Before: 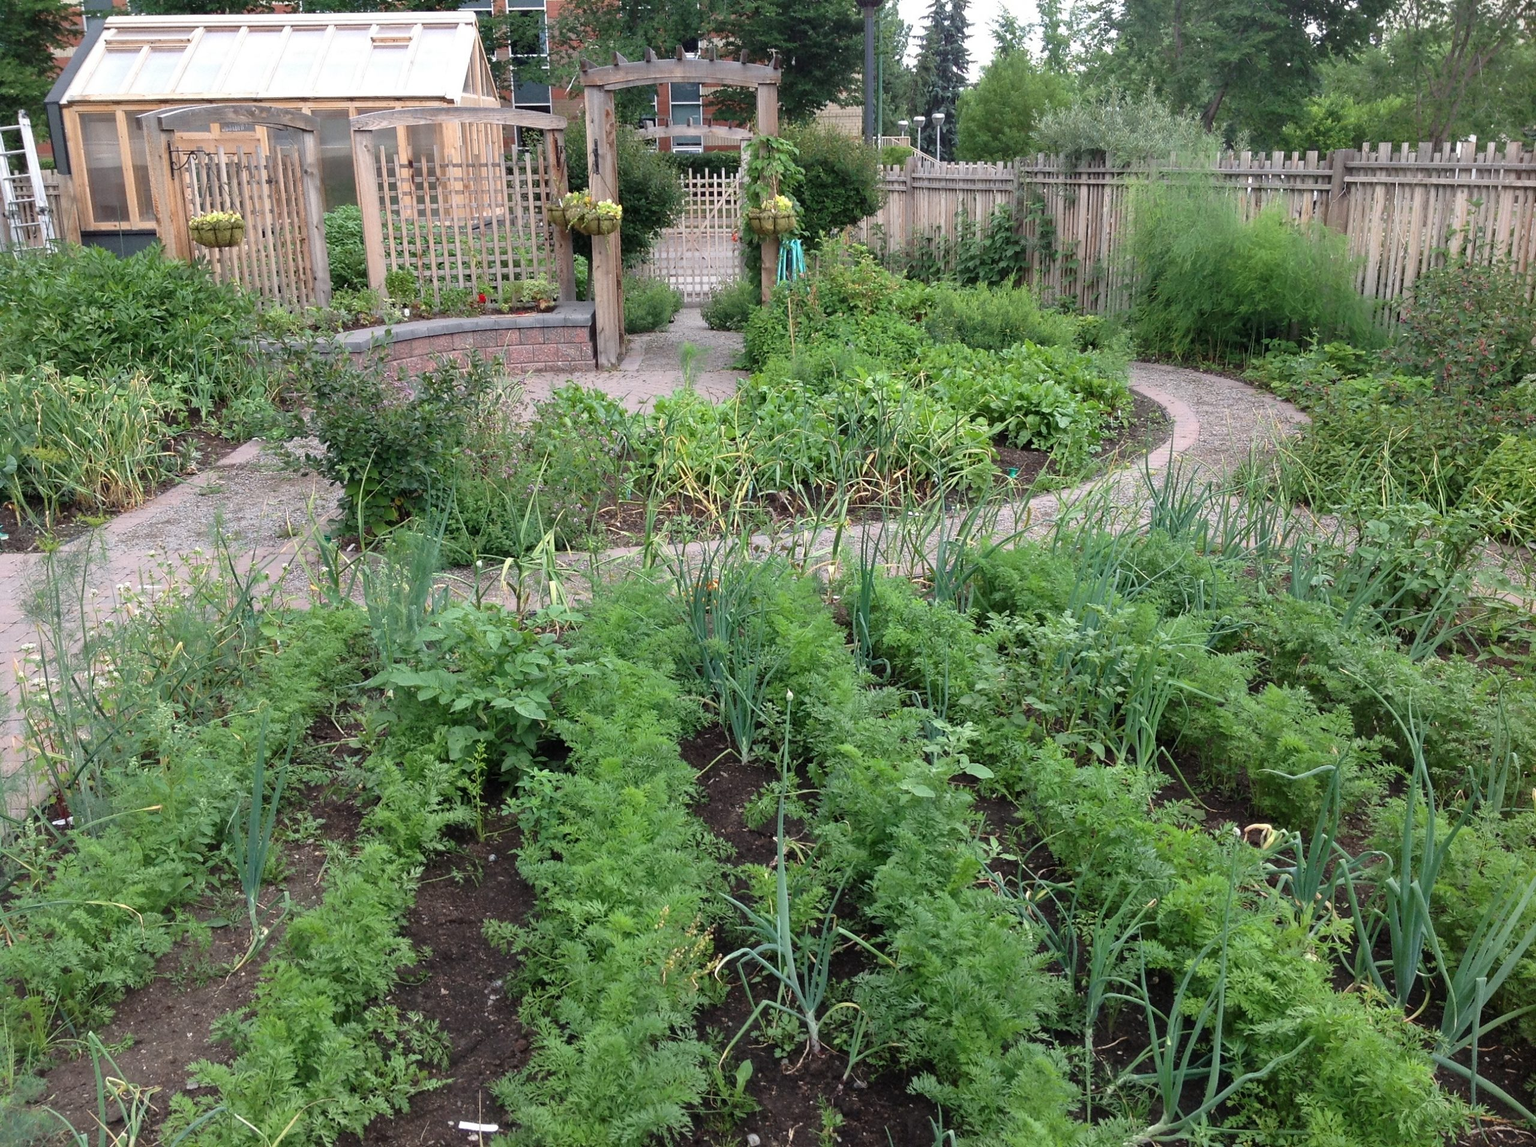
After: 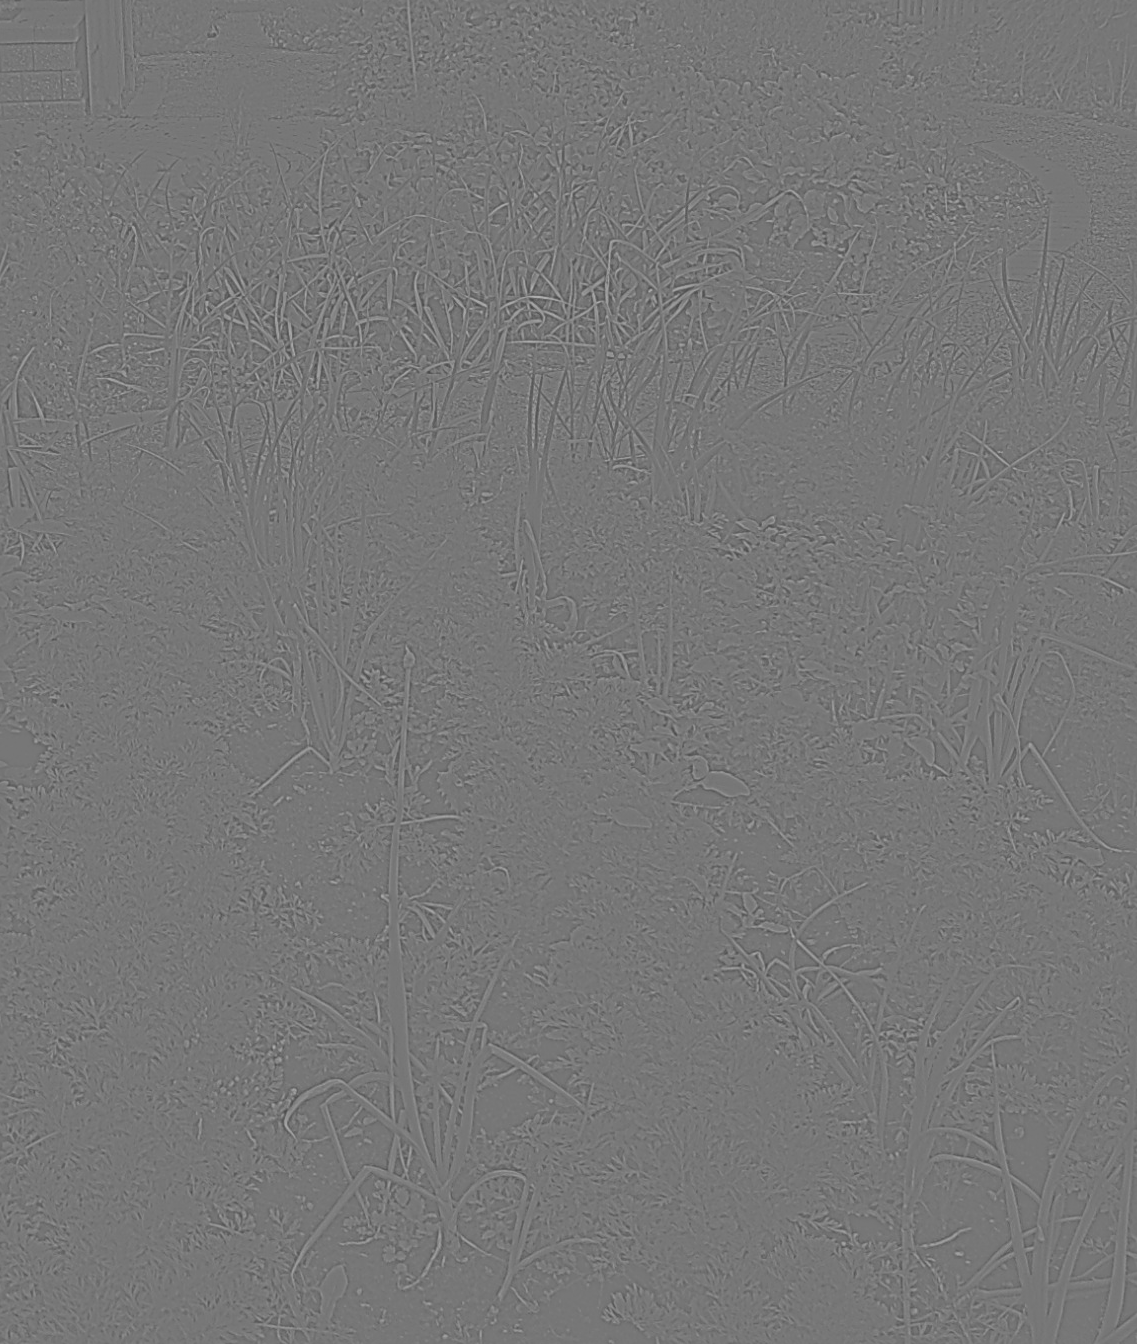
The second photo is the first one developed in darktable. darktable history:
crop: left 35.432%, top 26.233%, right 20.145%, bottom 3.432%
highpass: sharpness 6%, contrast boost 7.63%
sharpen: radius 2.531, amount 0.628
velvia: strength 56%
